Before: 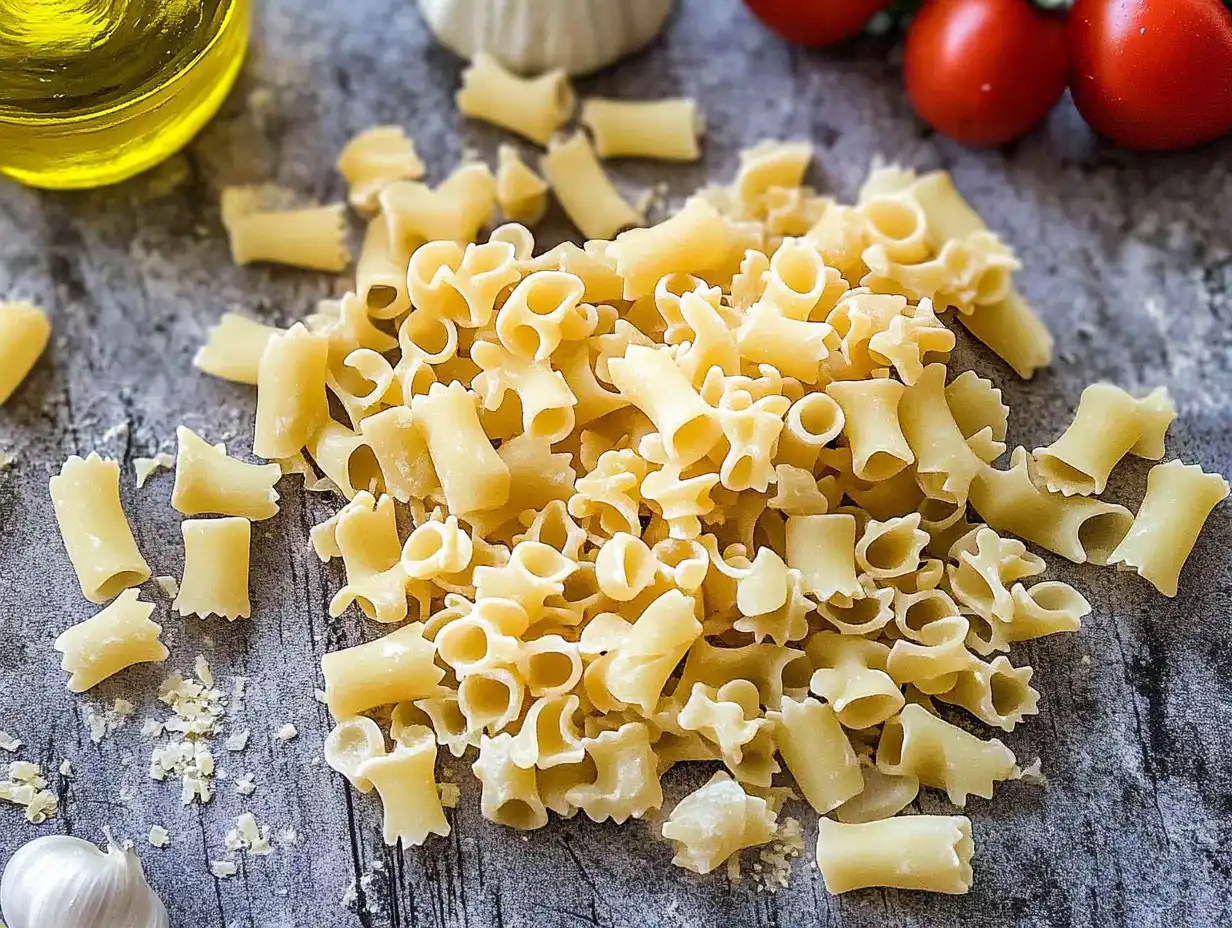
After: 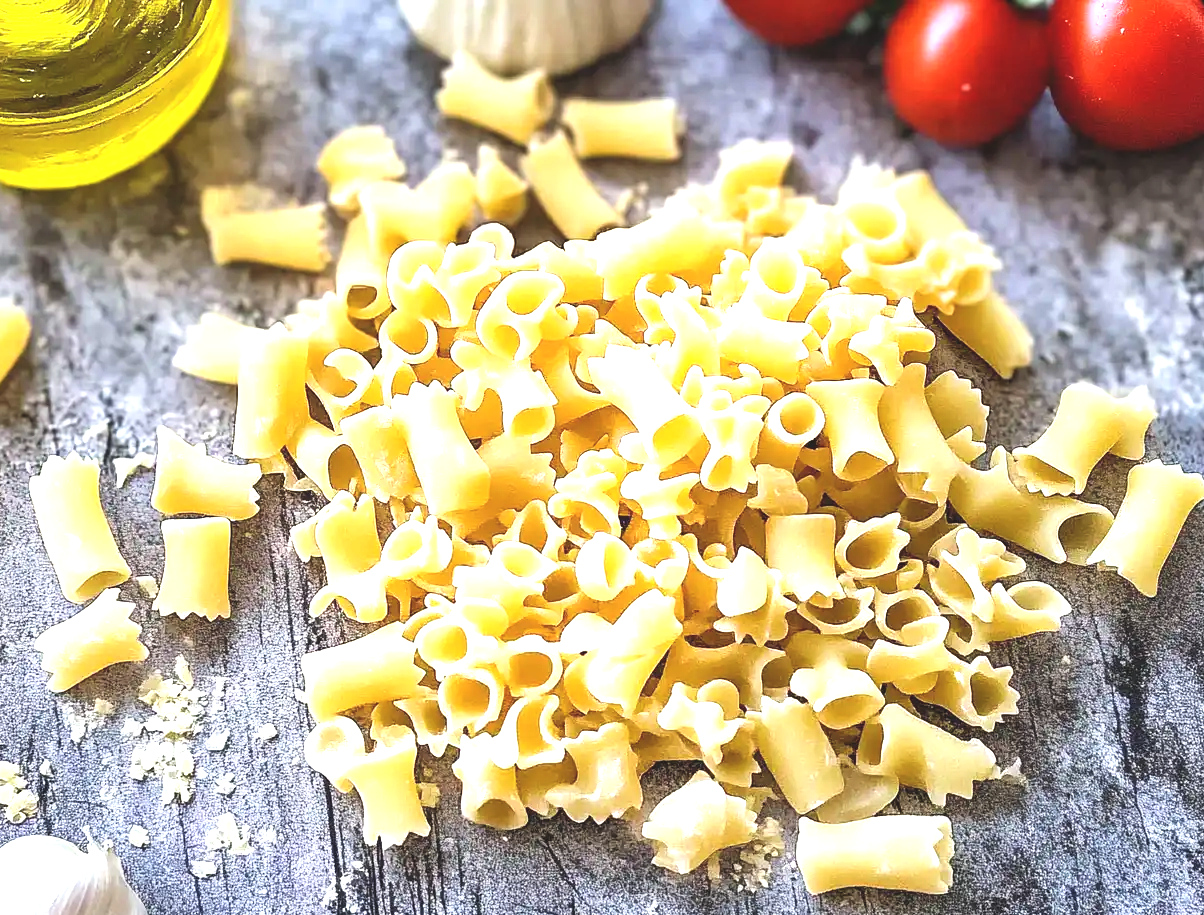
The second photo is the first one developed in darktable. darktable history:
crop and rotate: left 1.624%, right 0.618%, bottom 1.314%
exposure: black level correction -0.006, exposure 1 EV, compensate highlight preservation false
